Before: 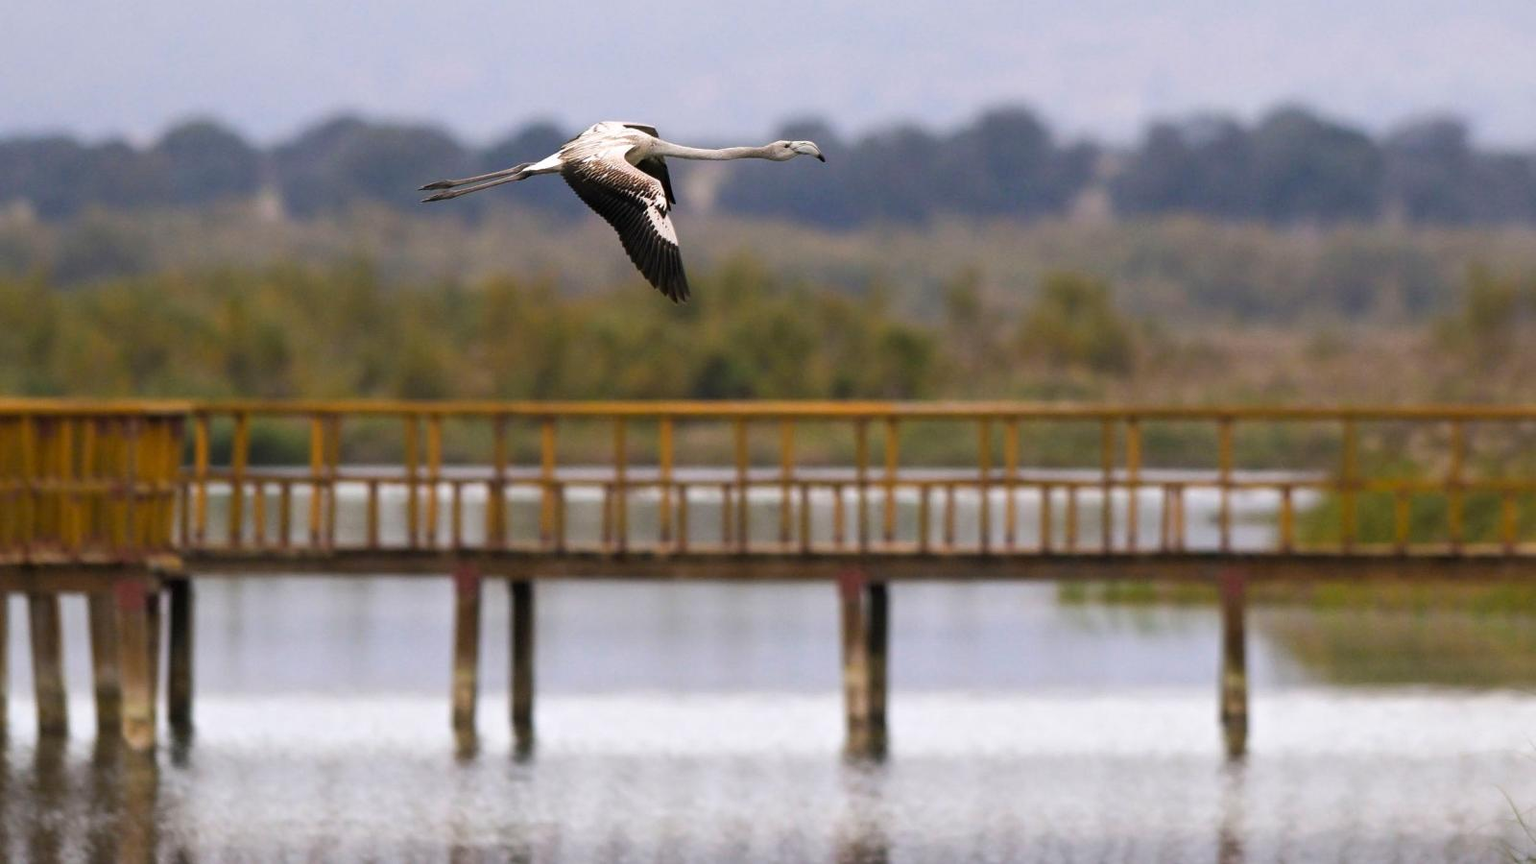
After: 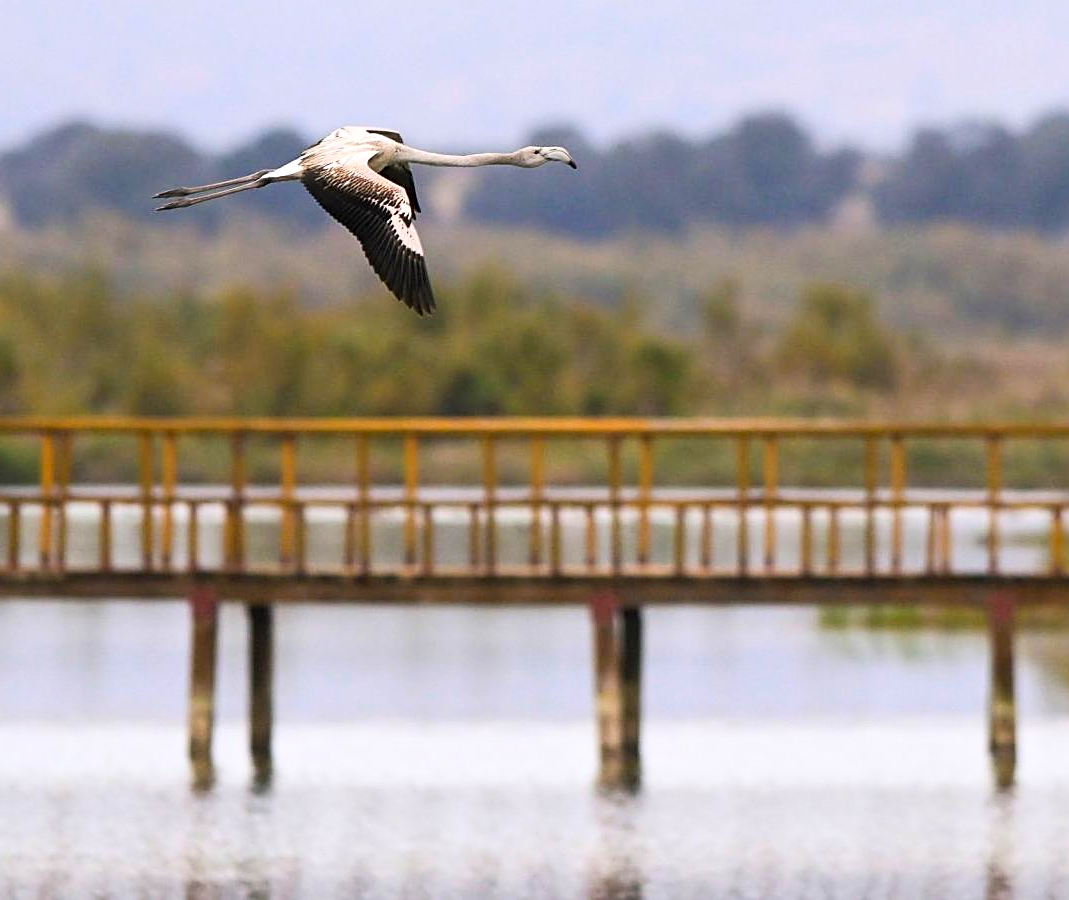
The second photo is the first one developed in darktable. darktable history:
crop and rotate: left 17.732%, right 15.423%
sharpen: on, module defaults
contrast brightness saturation: contrast 0.2, brightness 0.16, saturation 0.22
